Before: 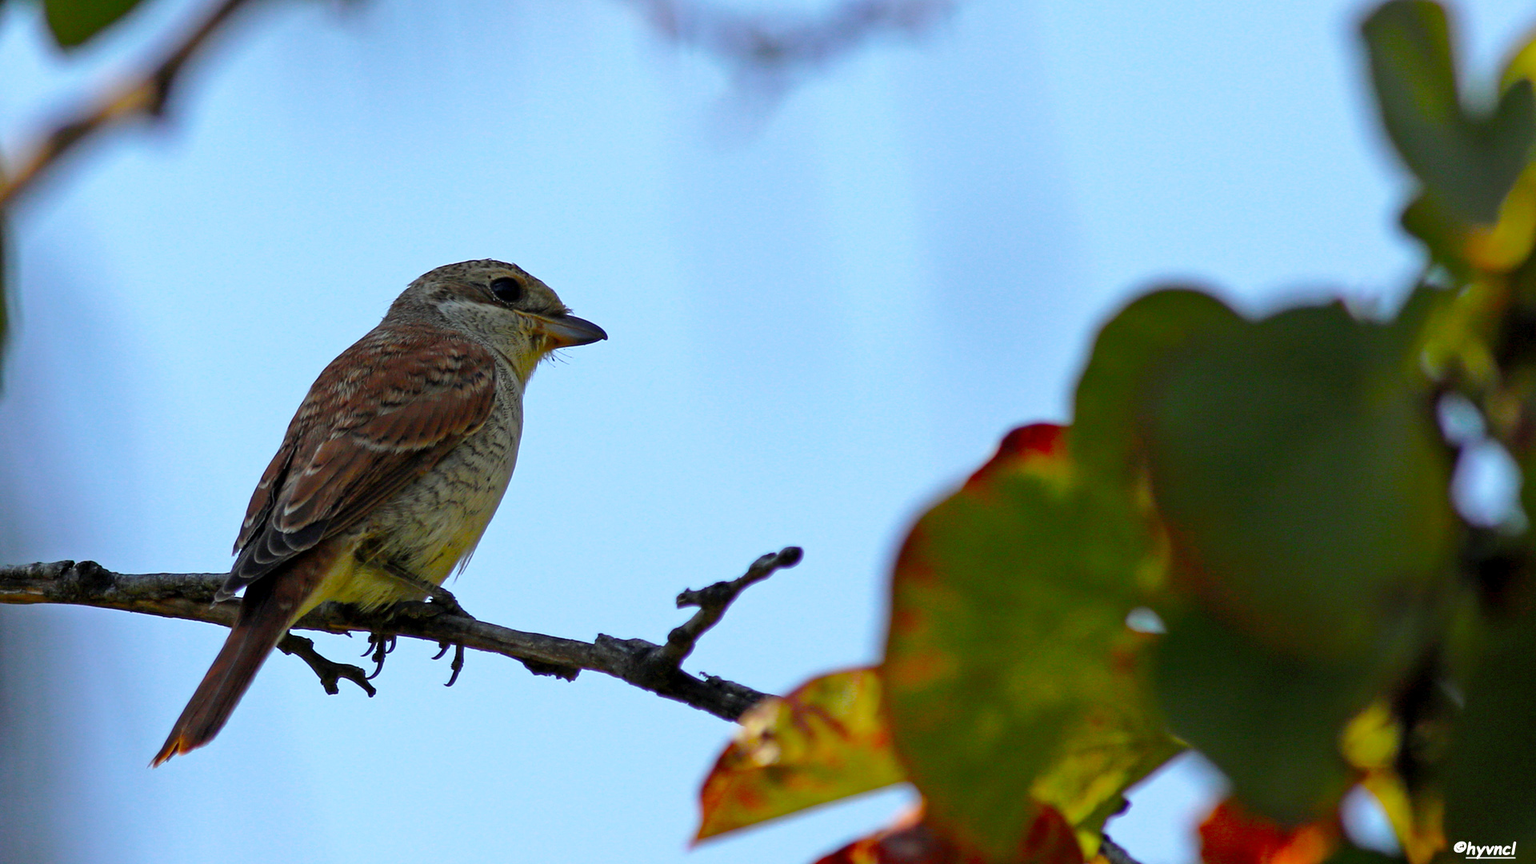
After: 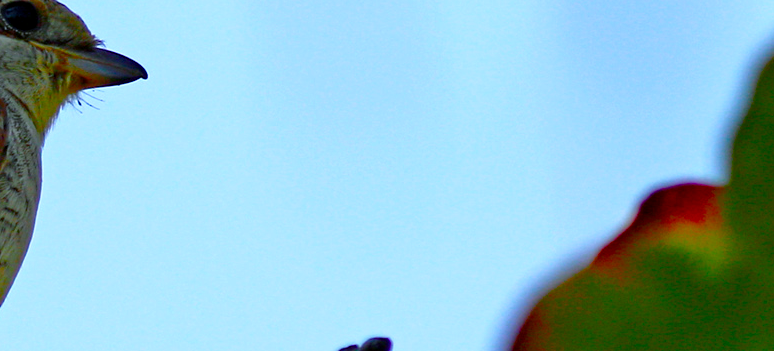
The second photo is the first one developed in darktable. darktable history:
crop: left 31.884%, top 32.076%, right 27.795%, bottom 35.397%
haze removal: strength 0.298, distance 0.245, compatibility mode true, adaptive false
color zones: curves: ch0 [(0.224, 0.526) (0.75, 0.5)]; ch1 [(0.055, 0.526) (0.224, 0.761) (0.377, 0.526) (0.75, 0.5)]
color calibration: illuminant F (fluorescent), F source F9 (Cool White Deluxe 4150 K) – high CRI, x 0.375, y 0.373, temperature 4160.1 K
color balance rgb: perceptual saturation grading › global saturation 20%, perceptual saturation grading › highlights -50.409%, perceptual saturation grading › shadows 30.111%
